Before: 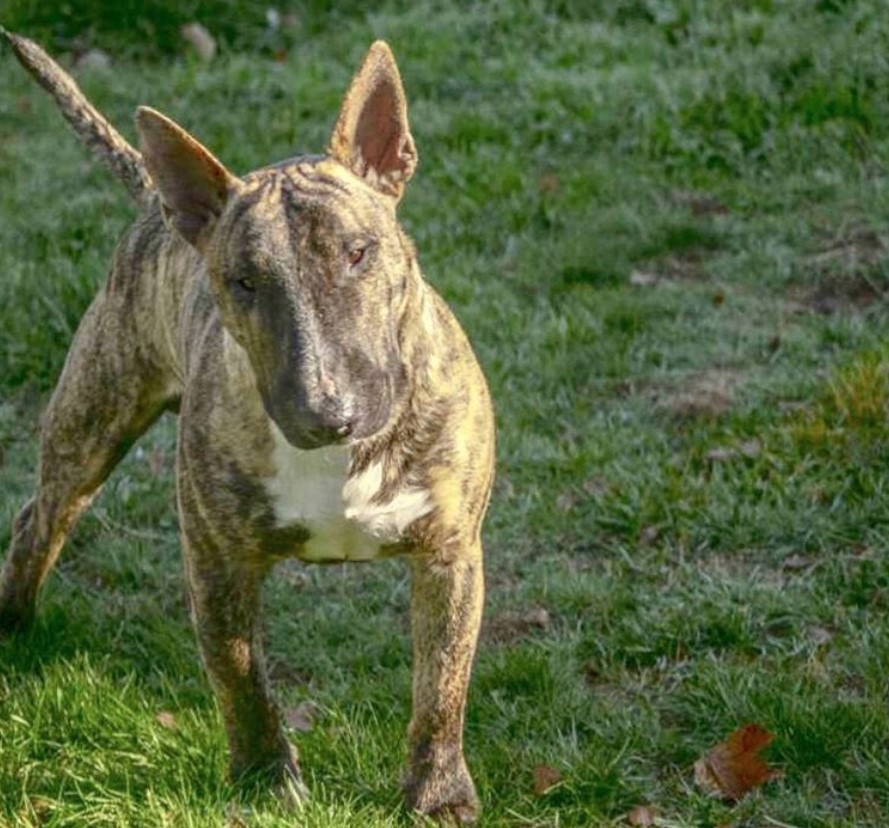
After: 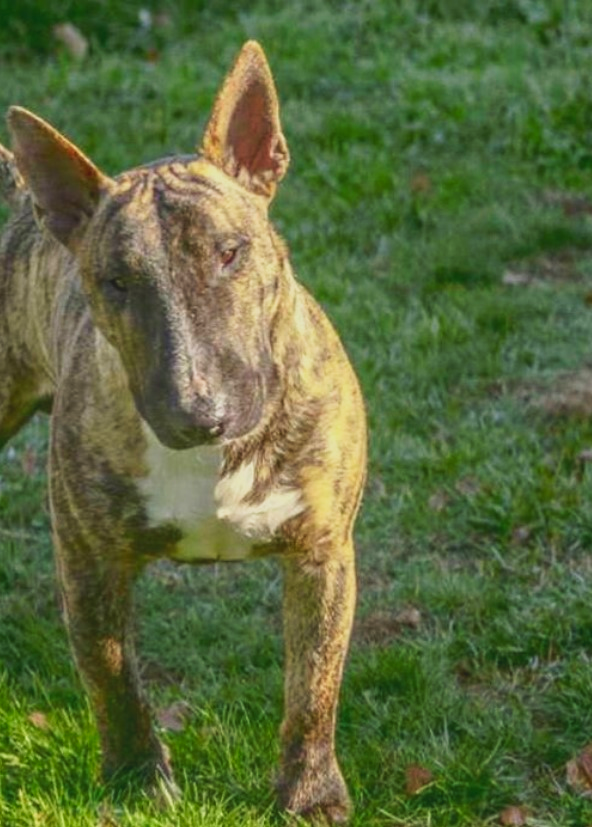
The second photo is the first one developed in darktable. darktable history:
contrast brightness saturation: contrast -0.184, saturation 0.189
crop and rotate: left 14.405%, right 18.993%
tone curve: curves: ch0 [(0, 0) (0.003, 0.014) (0.011, 0.019) (0.025, 0.028) (0.044, 0.044) (0.069, 0.069) (0.1, 0.1) (0.136, 0.131) (0.177, 0.168) (0.224, 0.206) (0.277, 0.255) (0.335, 0.309) (0.399, 0.374) (0.468, 0.452) (0.543, 0.535) (0.623, 0.623) (0.709, 0.72) (0.801, 0.815) (0.898, 0.898) (1, 1)], preserve colors none
